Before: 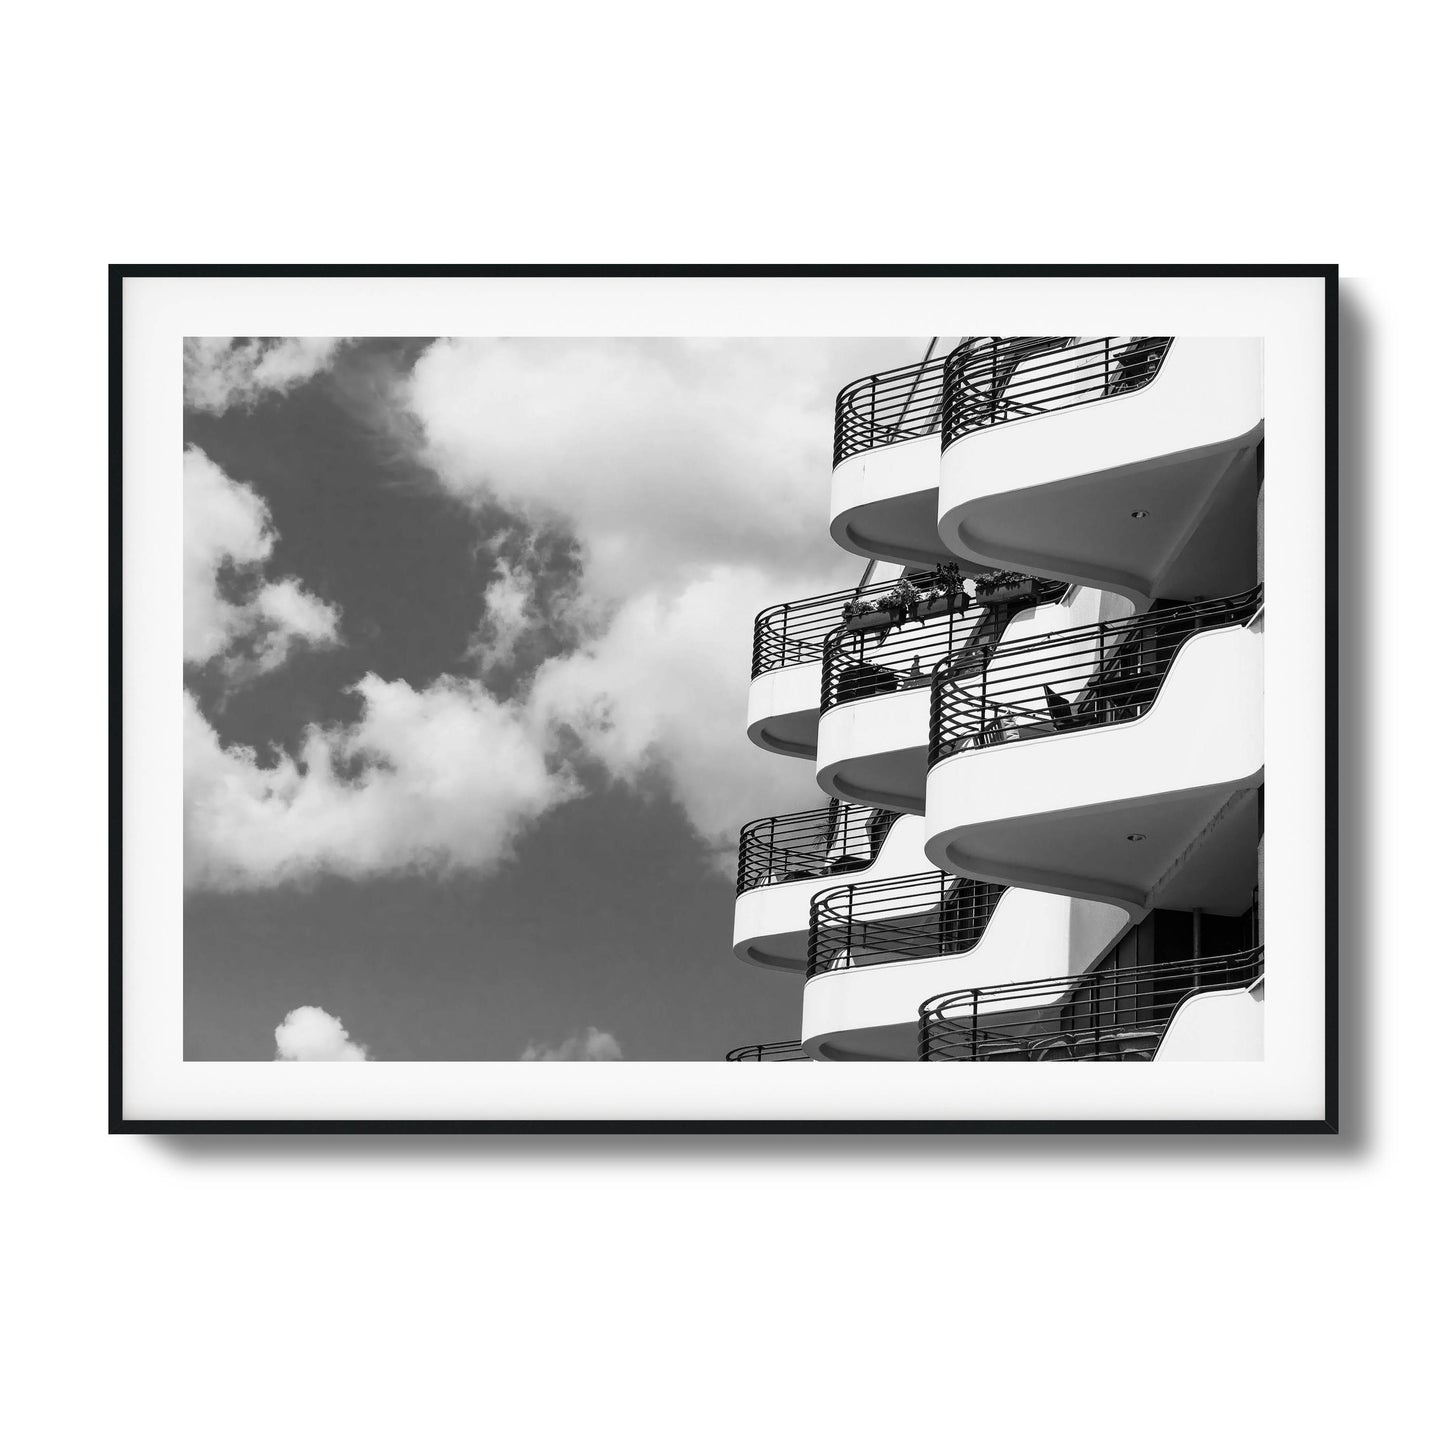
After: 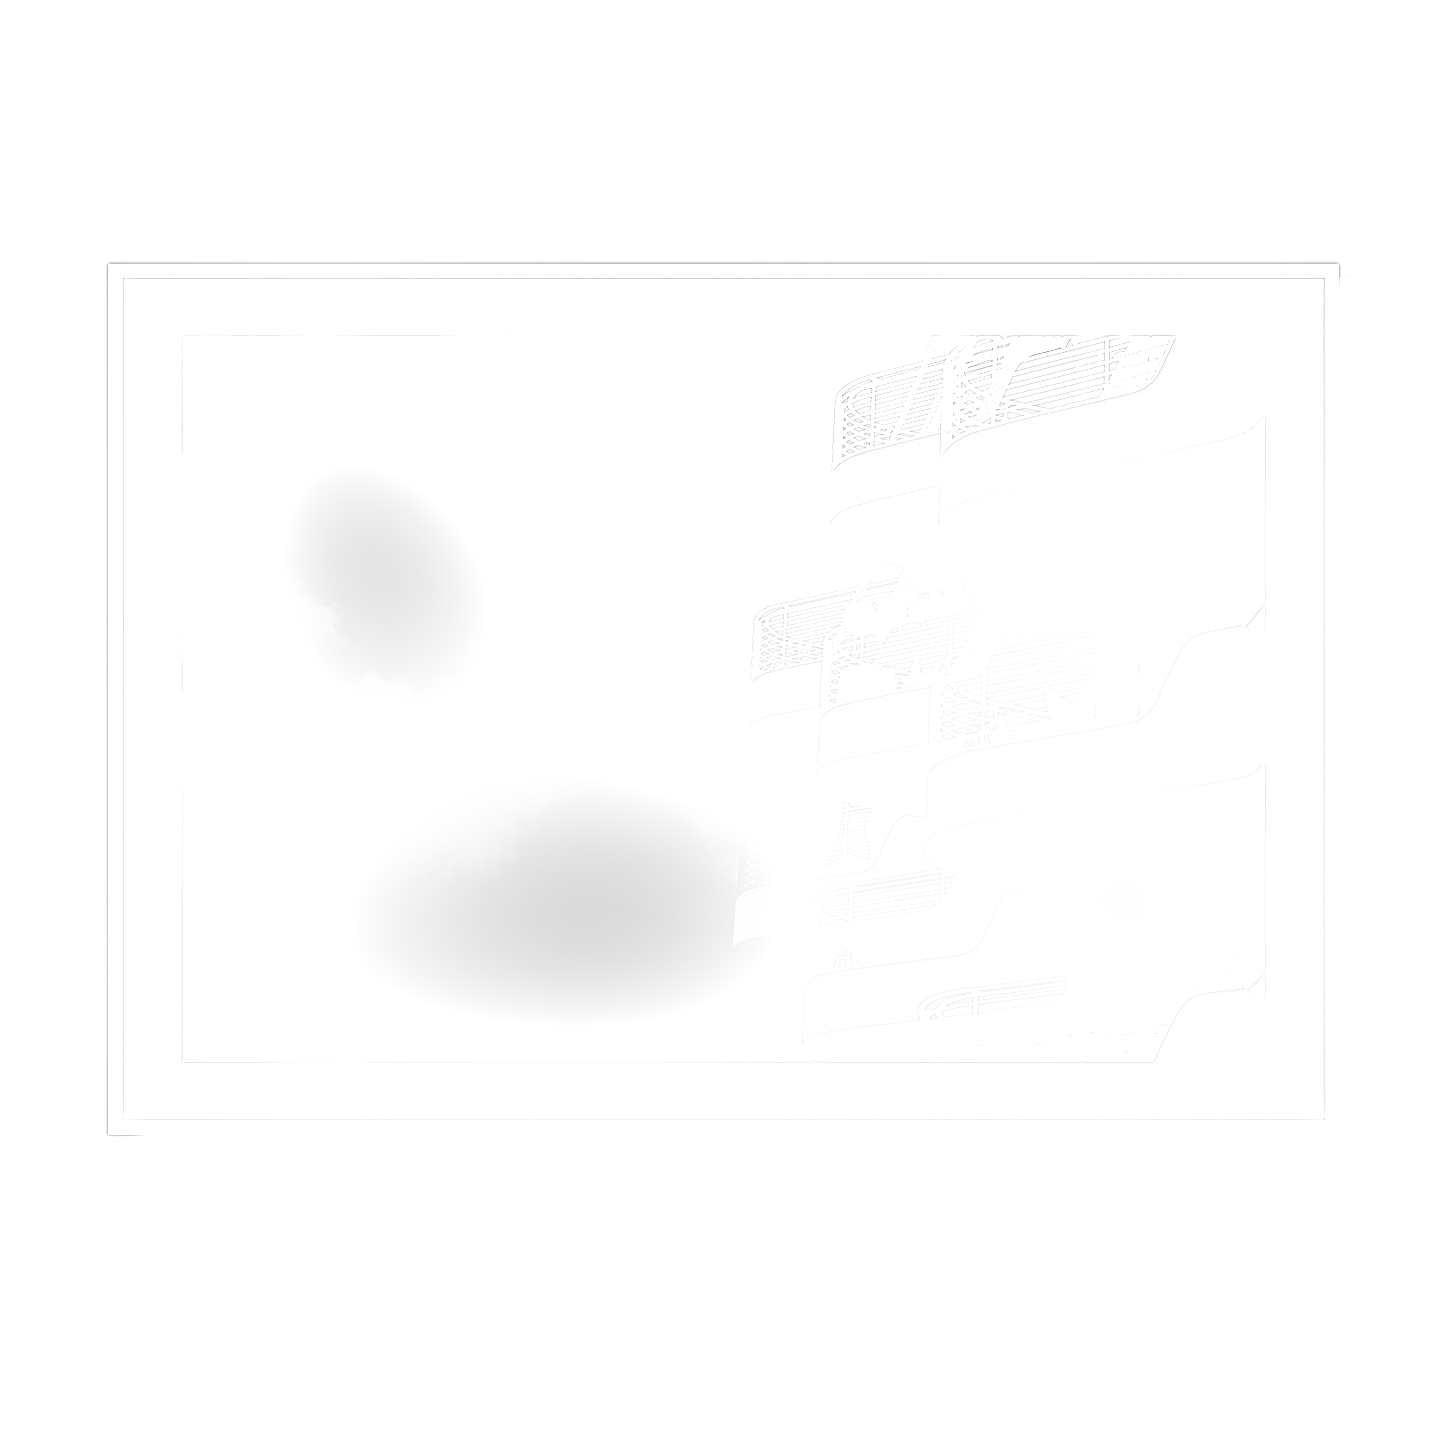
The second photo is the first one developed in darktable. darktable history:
sharpen: radius 1.4, amount 1.25, threshold 0.7
bloom: size 25%, threshold 5%, strength 90%
base curve: curves: ch0 [(0, 0.02) (0.083, 0.036) (1, 1)], preserve colors none
